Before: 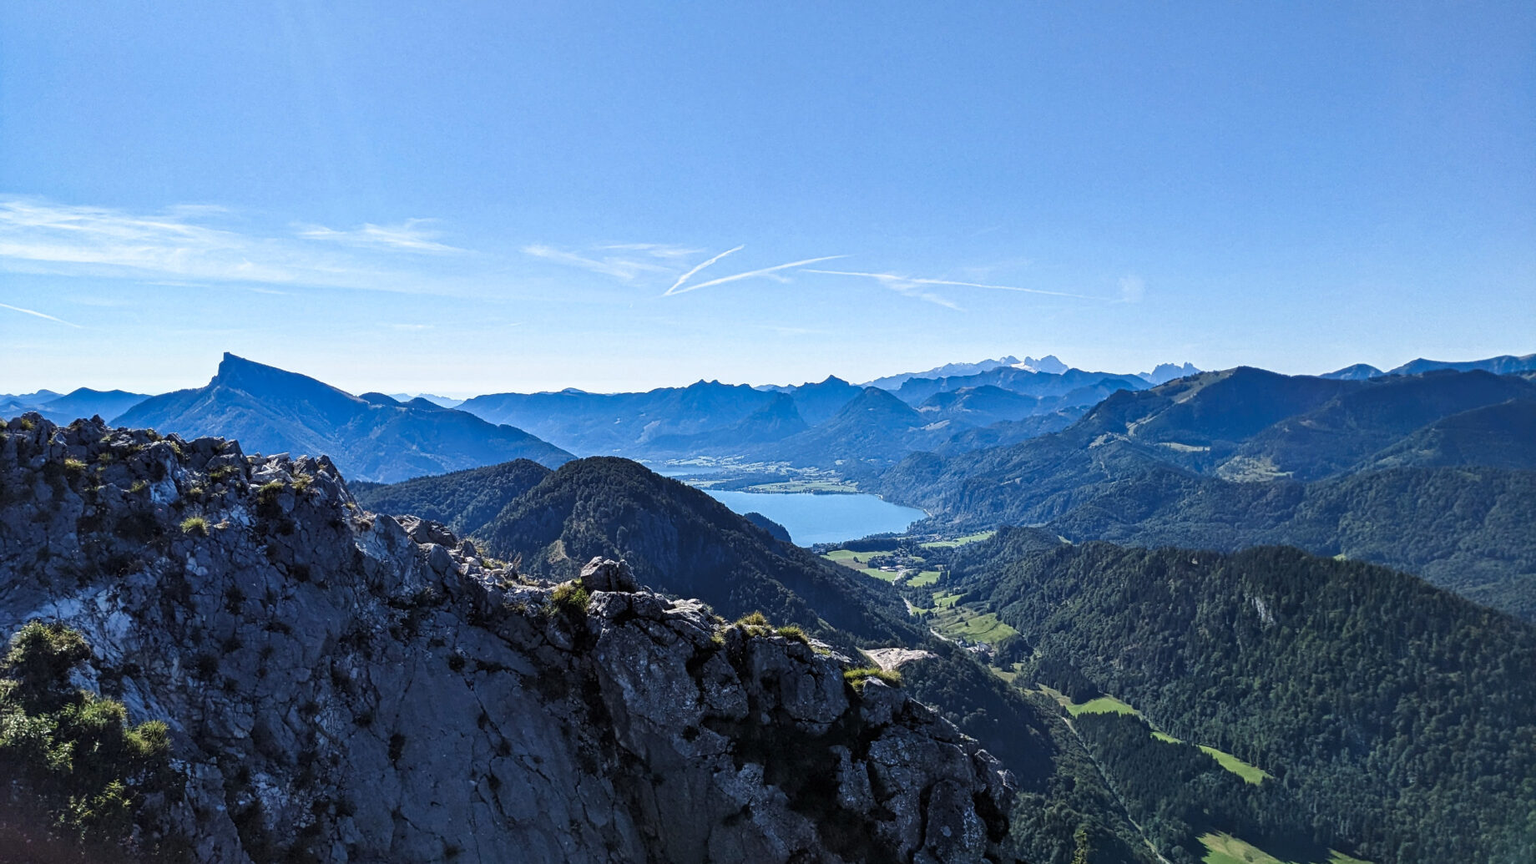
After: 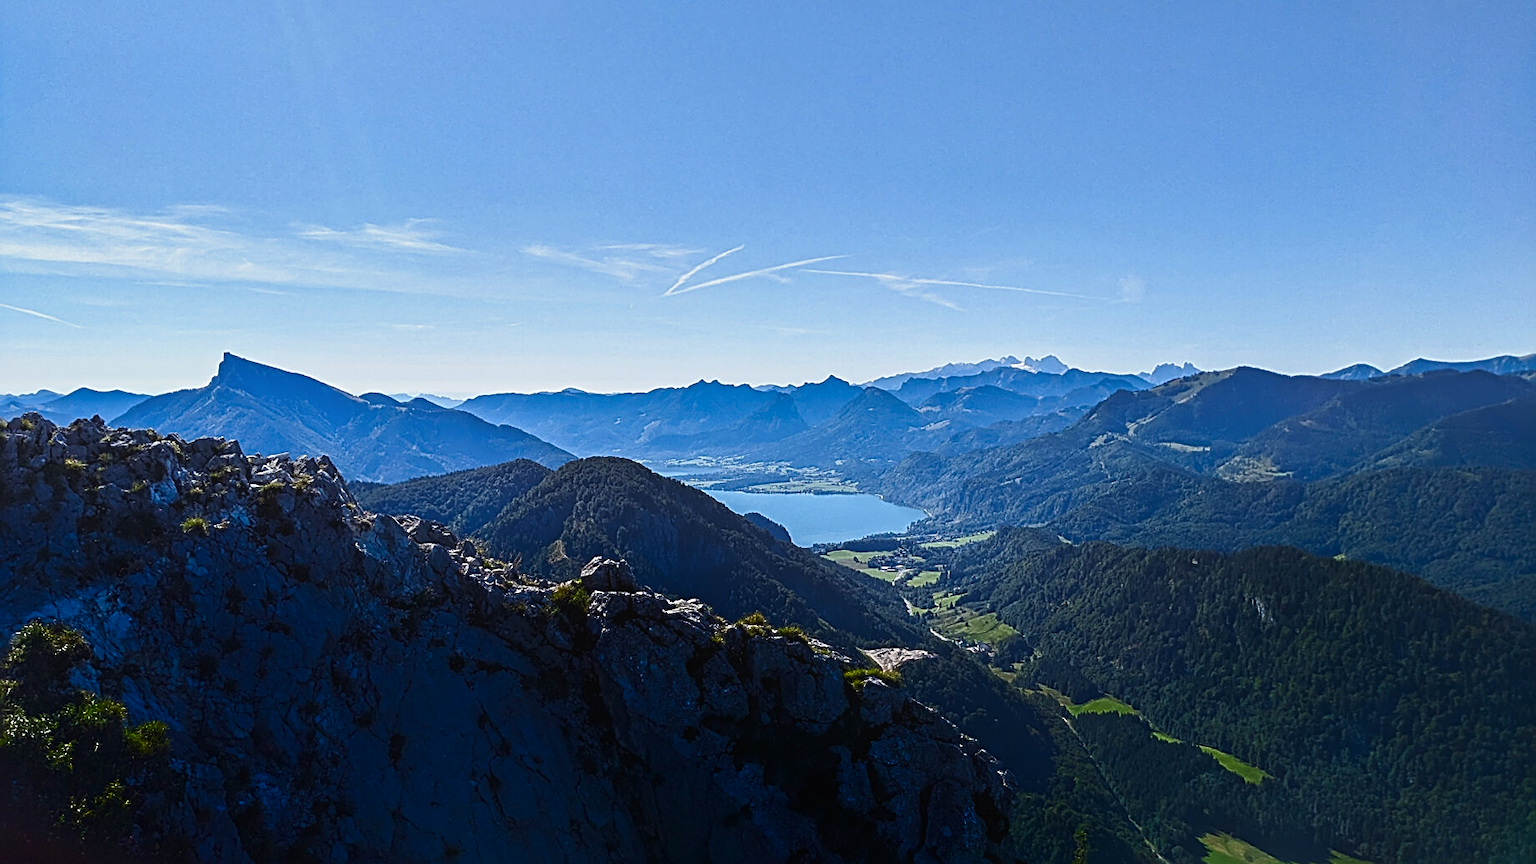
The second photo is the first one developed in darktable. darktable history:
shadows and highlights: shadows -88.03, highlights -35.45, shadows color adjustment 99.15%, highlights color adjustment 0%, soften with gaussian
sharpen: radius 2.531, amount 0.628
contrast brightness saturation: contrast -0.11
